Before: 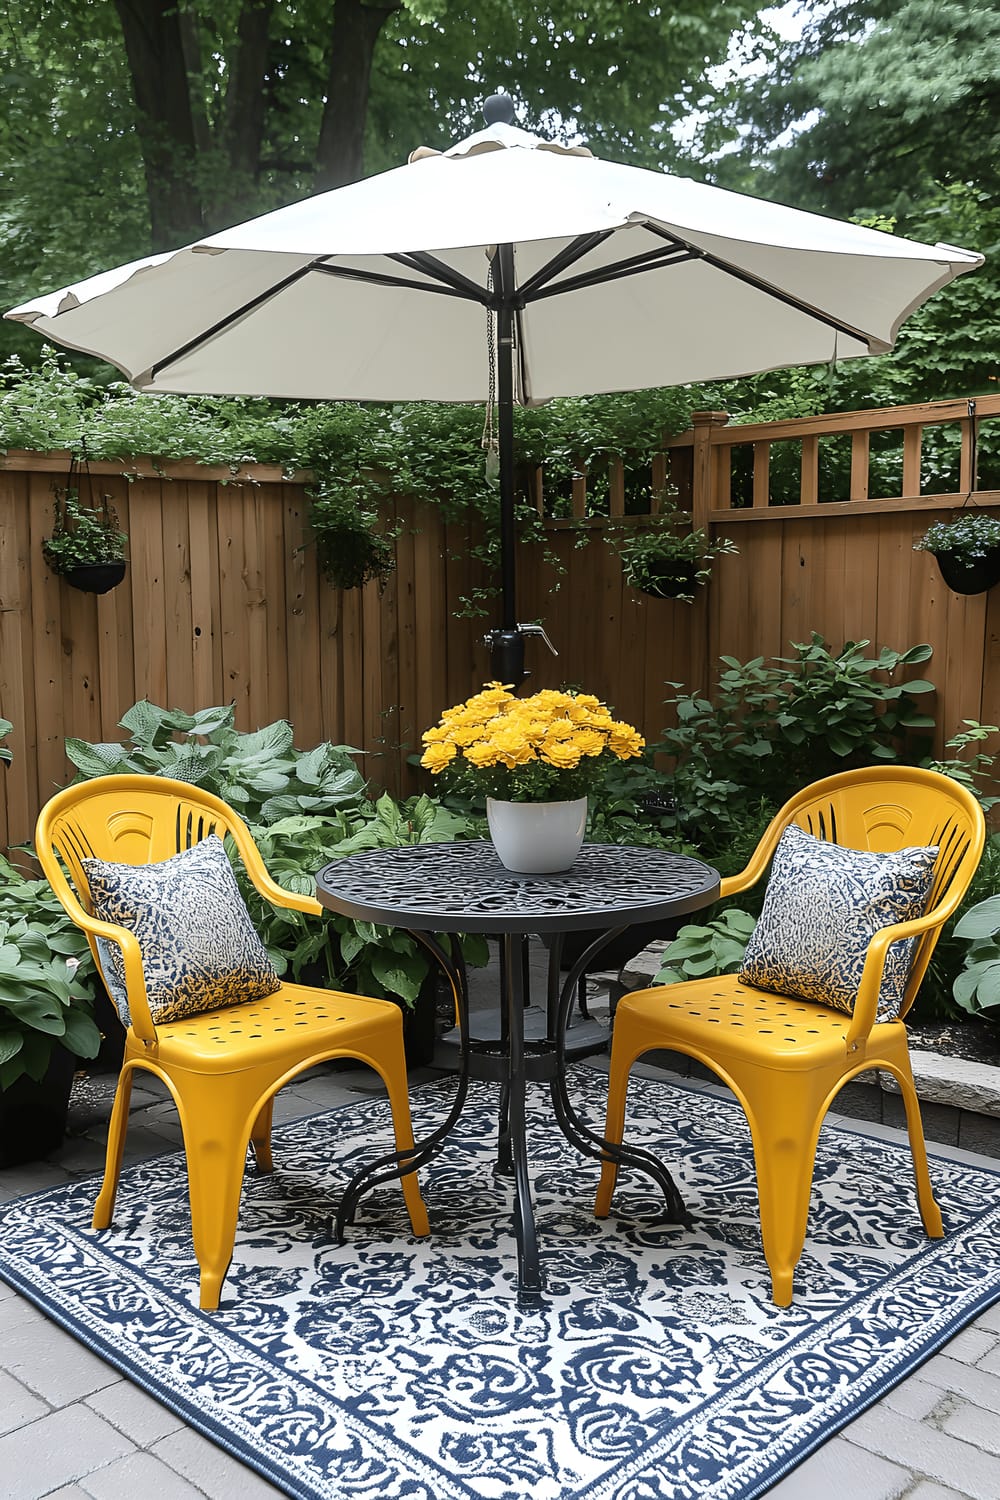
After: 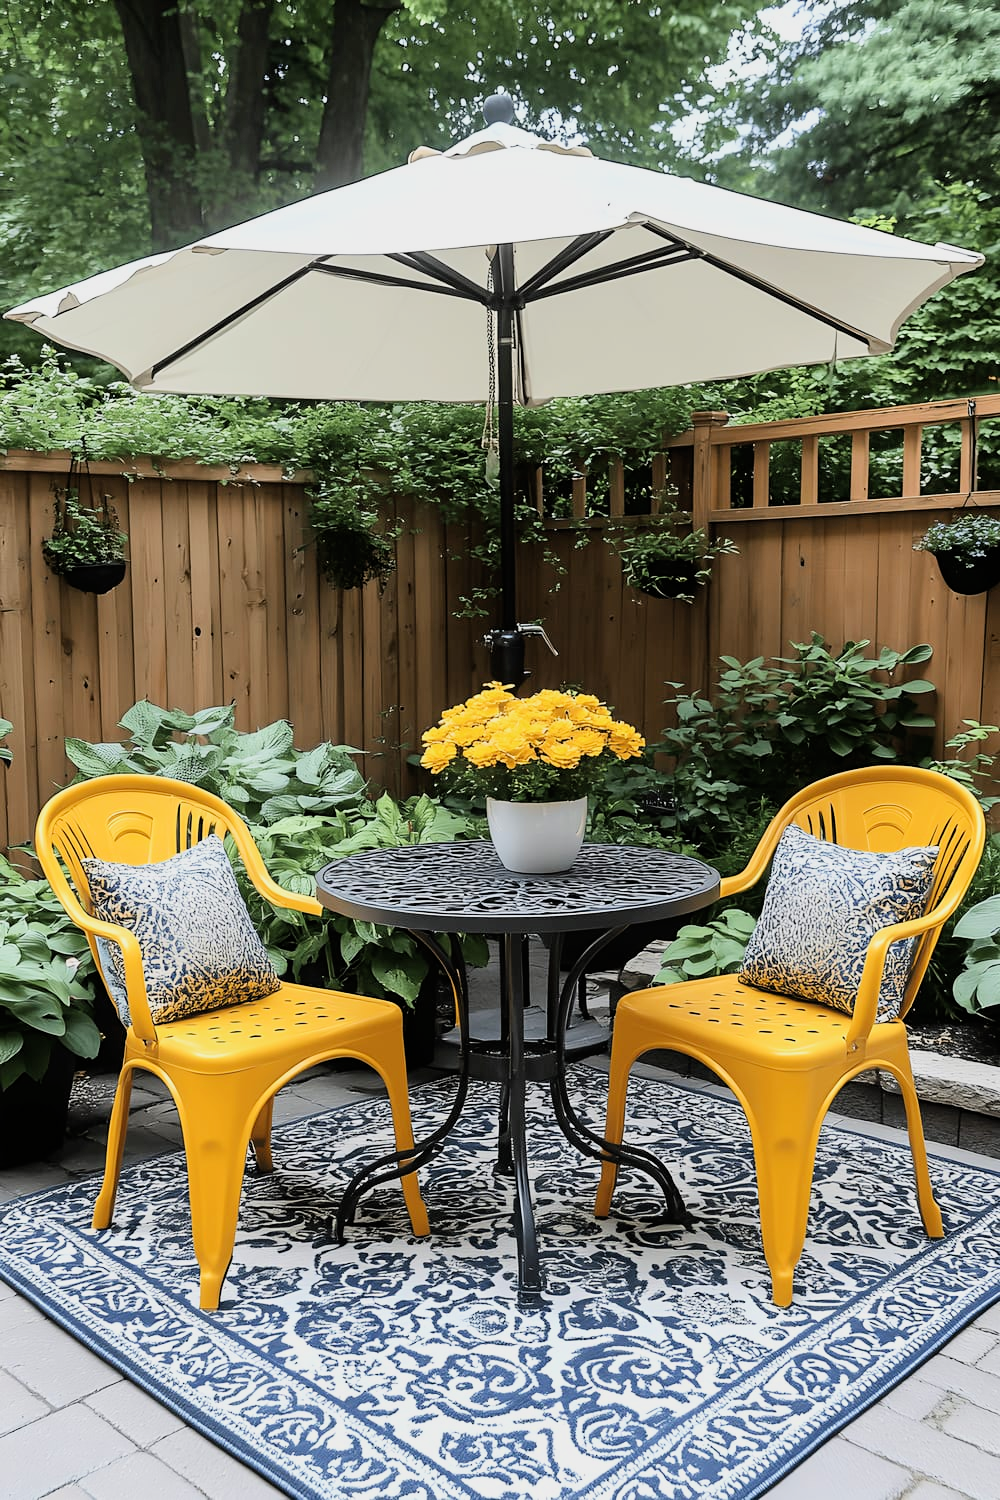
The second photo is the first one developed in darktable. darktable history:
filmic rgb: black relative exposure -7.65 EV, white relative exposure 4.56 EV, threshold 2.95 EV, hardness 3.61, contrast 1.062, color science v6 (2022), enable highlight reconstruction true
exposure: black level correction 0, exposure 0.703 EV, compensate highlight preservation false
